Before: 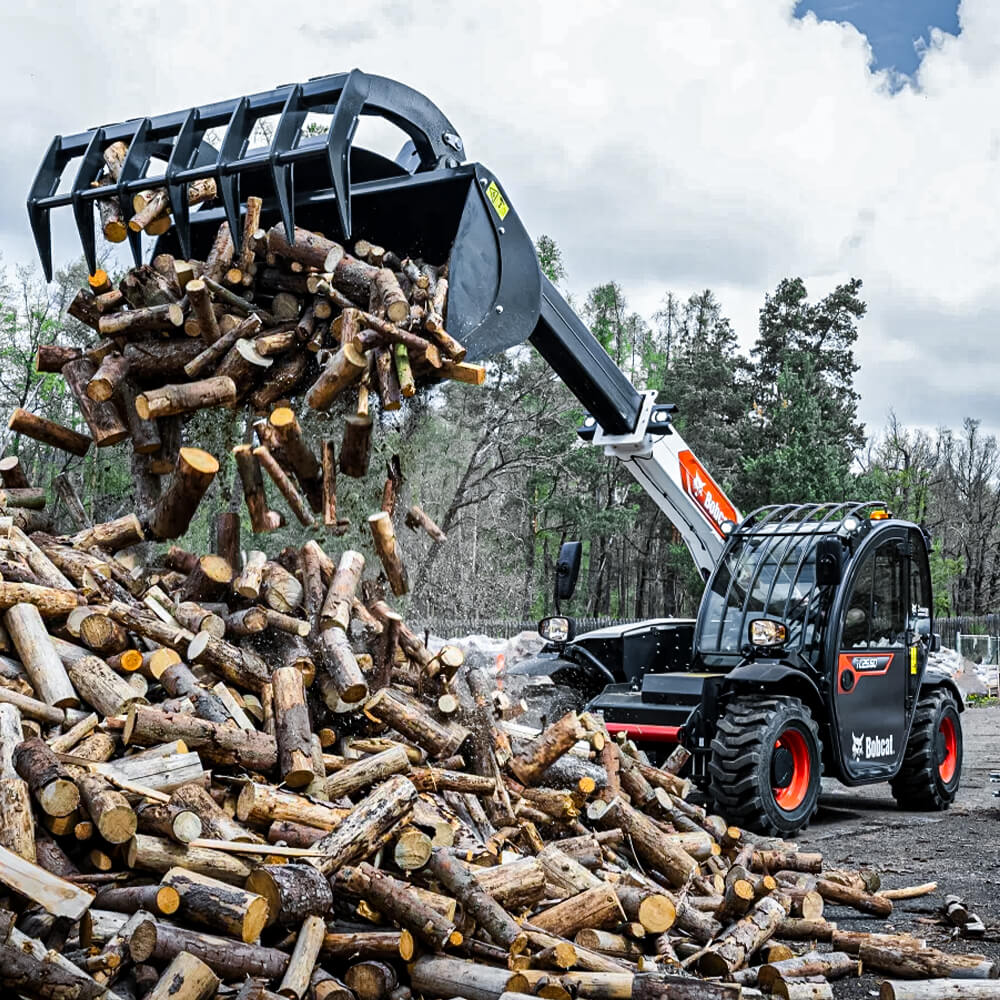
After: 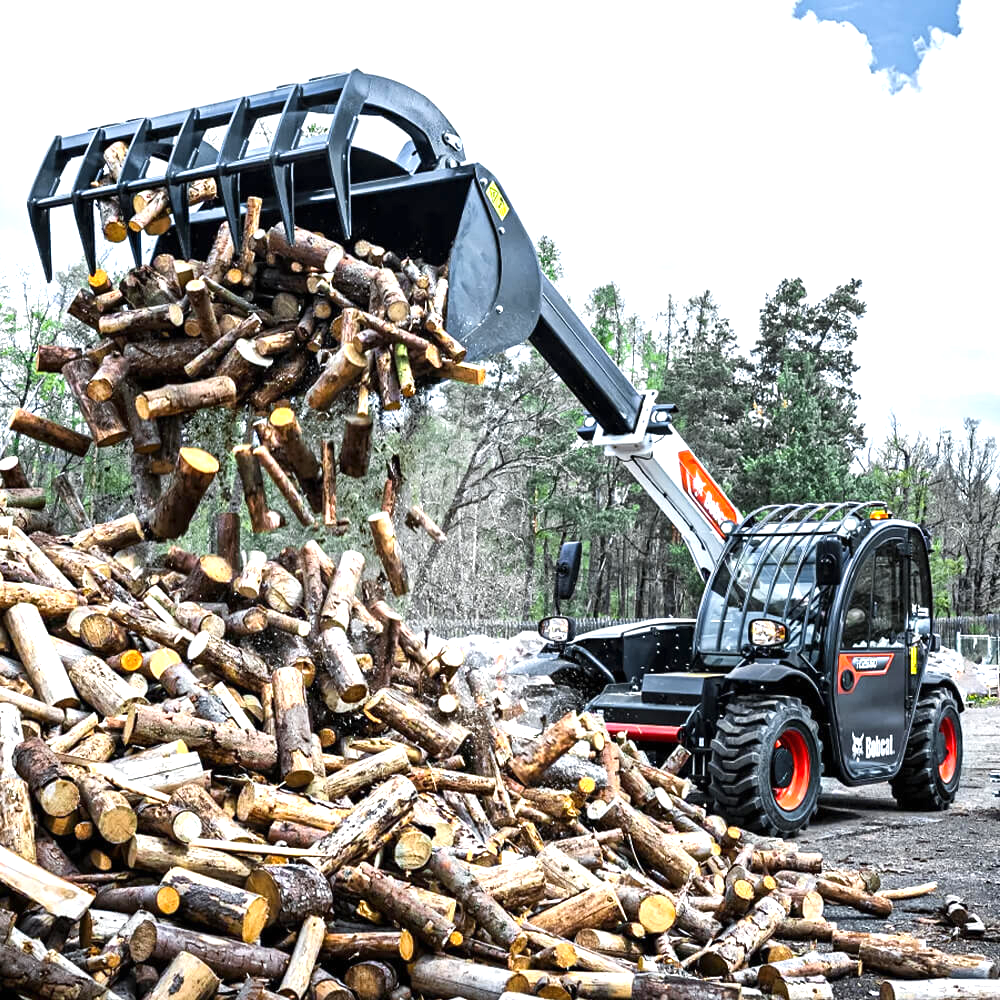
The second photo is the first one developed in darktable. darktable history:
exposure: black level correction 0, exposure 0.893 EV, compensate highlight preservation false
